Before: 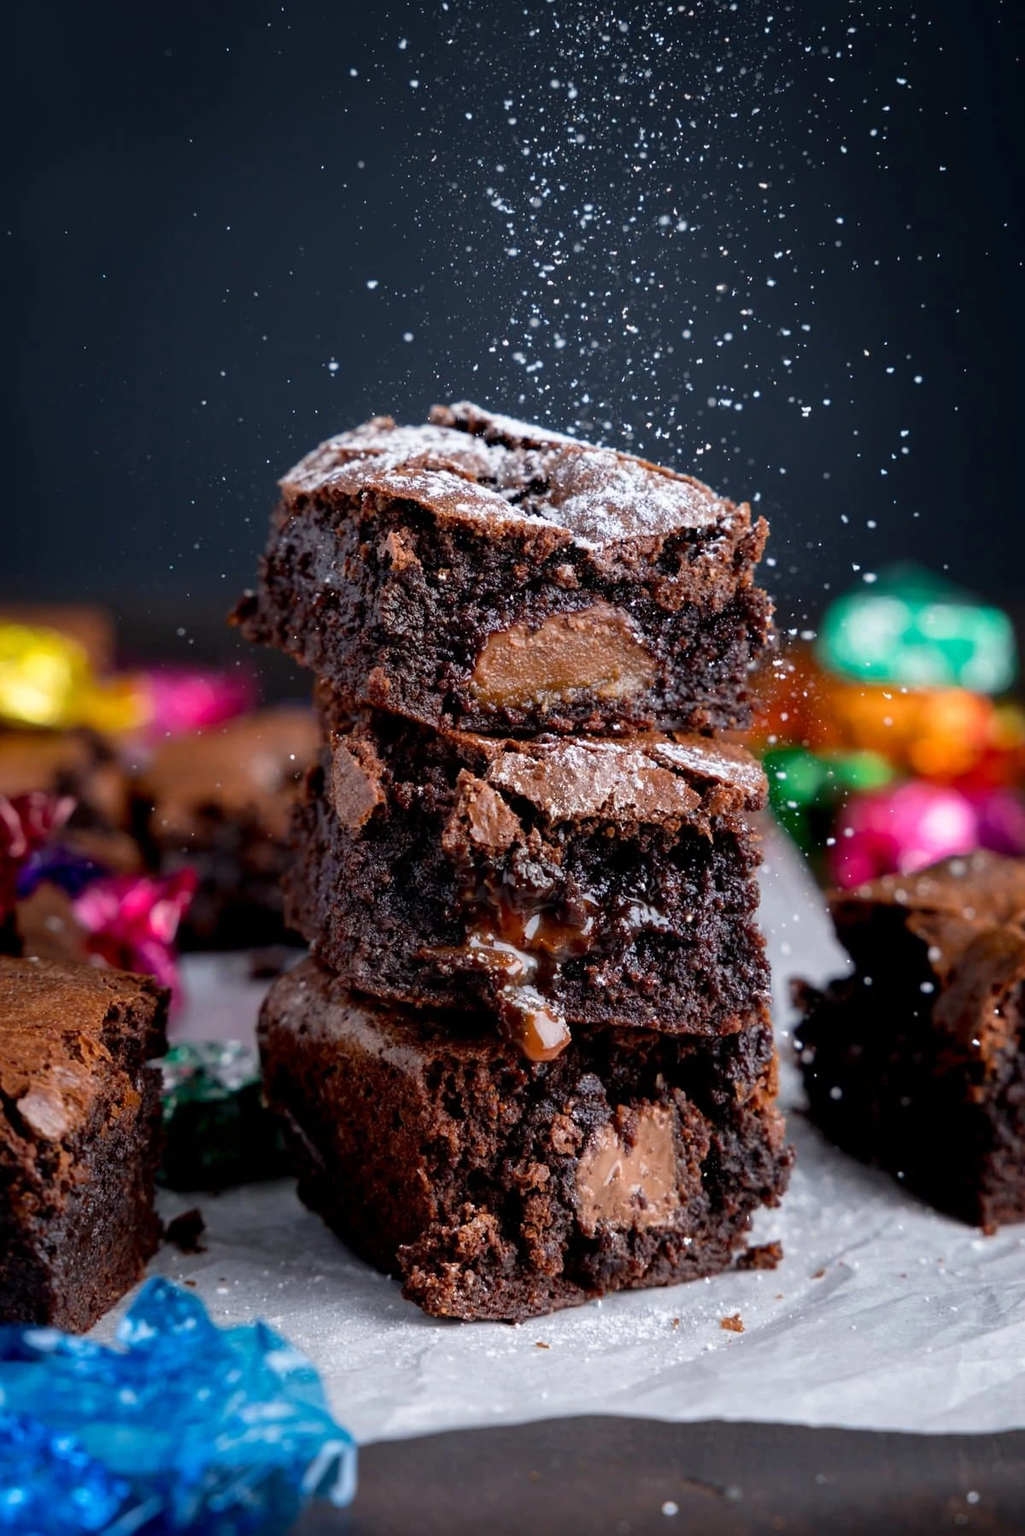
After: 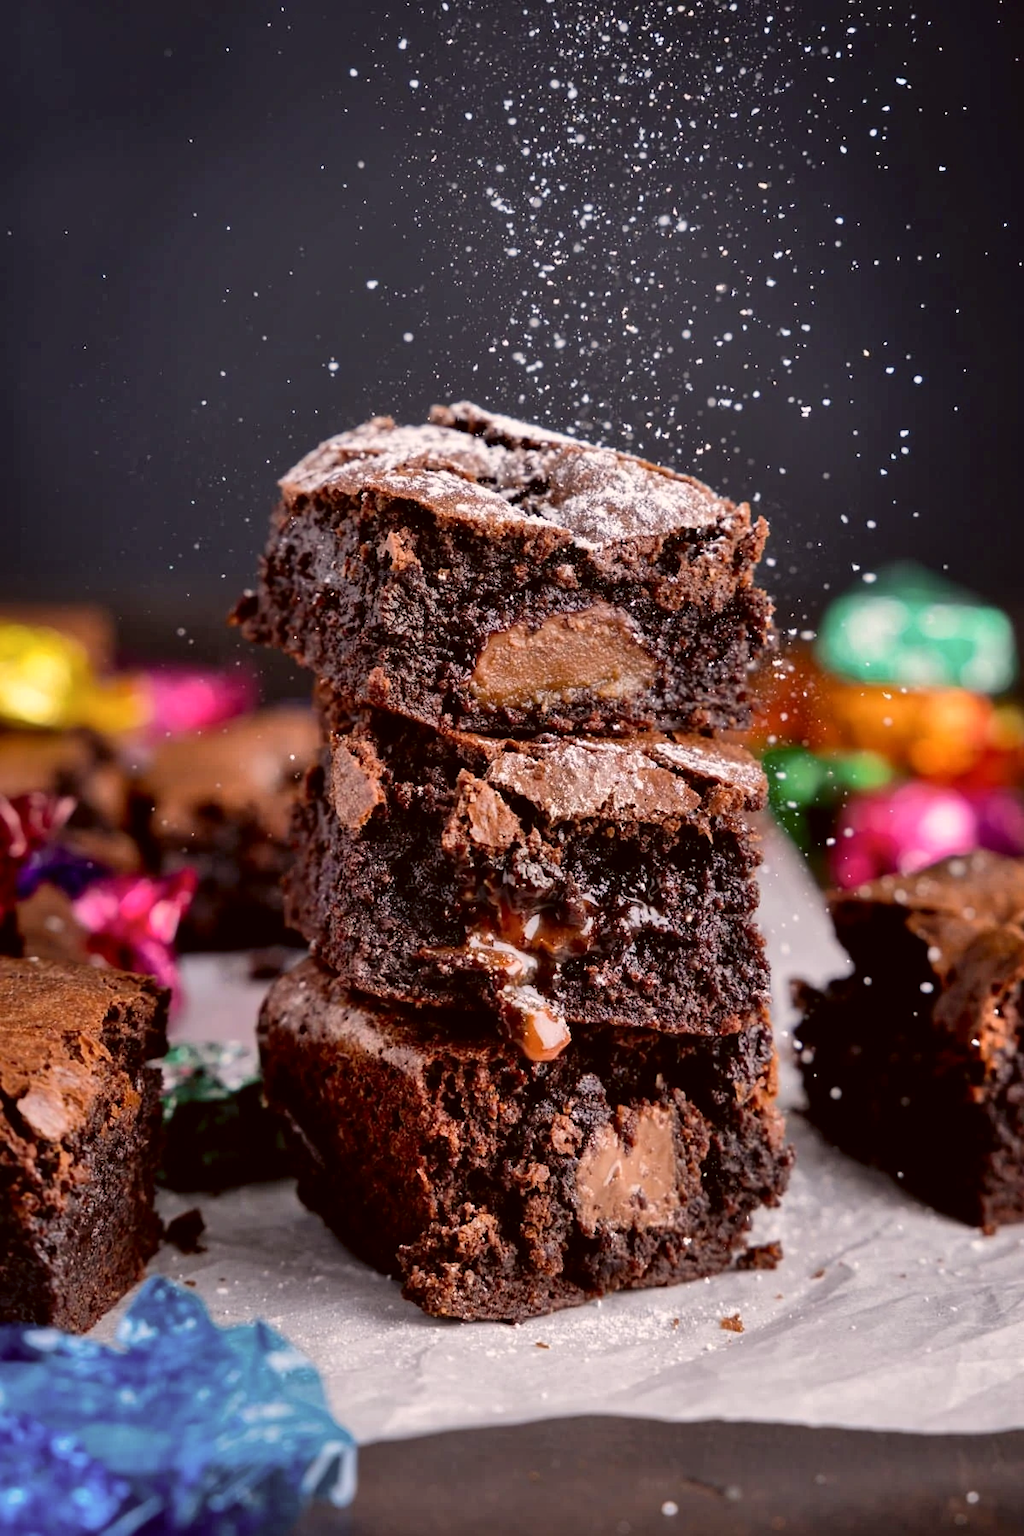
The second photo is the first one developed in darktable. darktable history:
color correction: highlights a* 6.79, highlights b* 8.01, shadows a* 6.13, shadows b* 7.5, saturation 0.89
shadows and highlights: soften with gaussian
